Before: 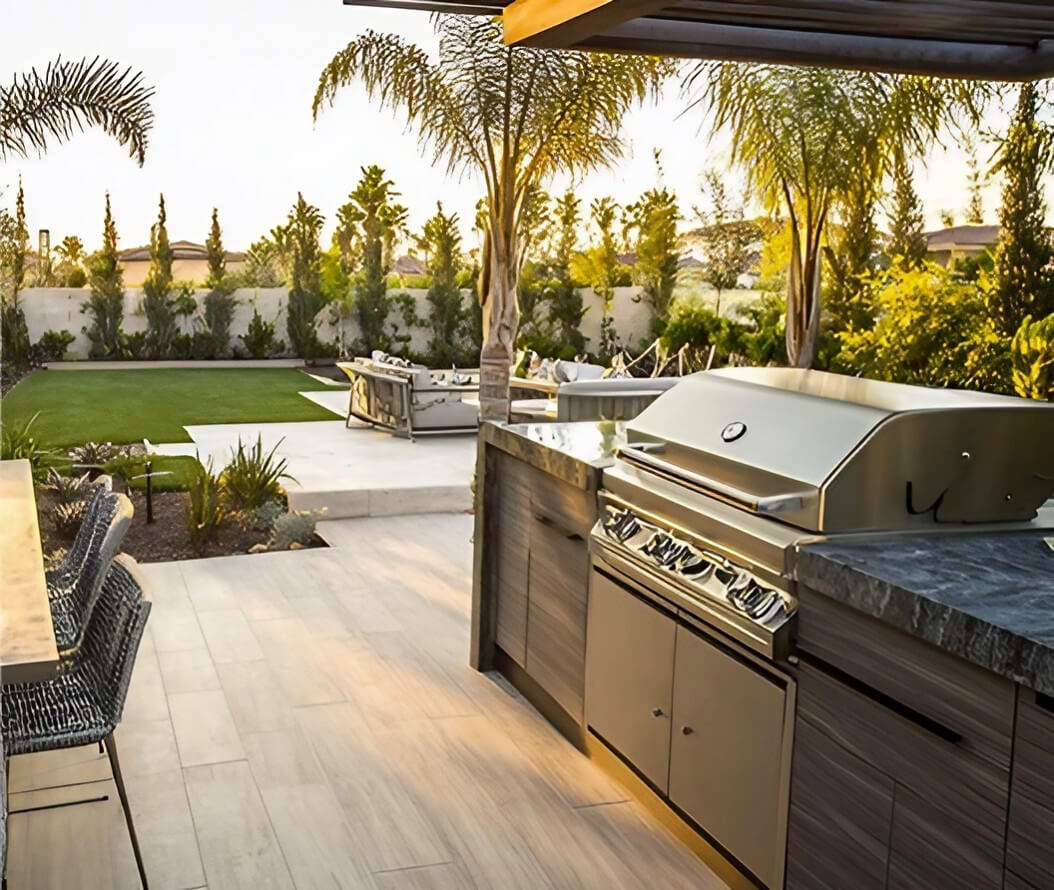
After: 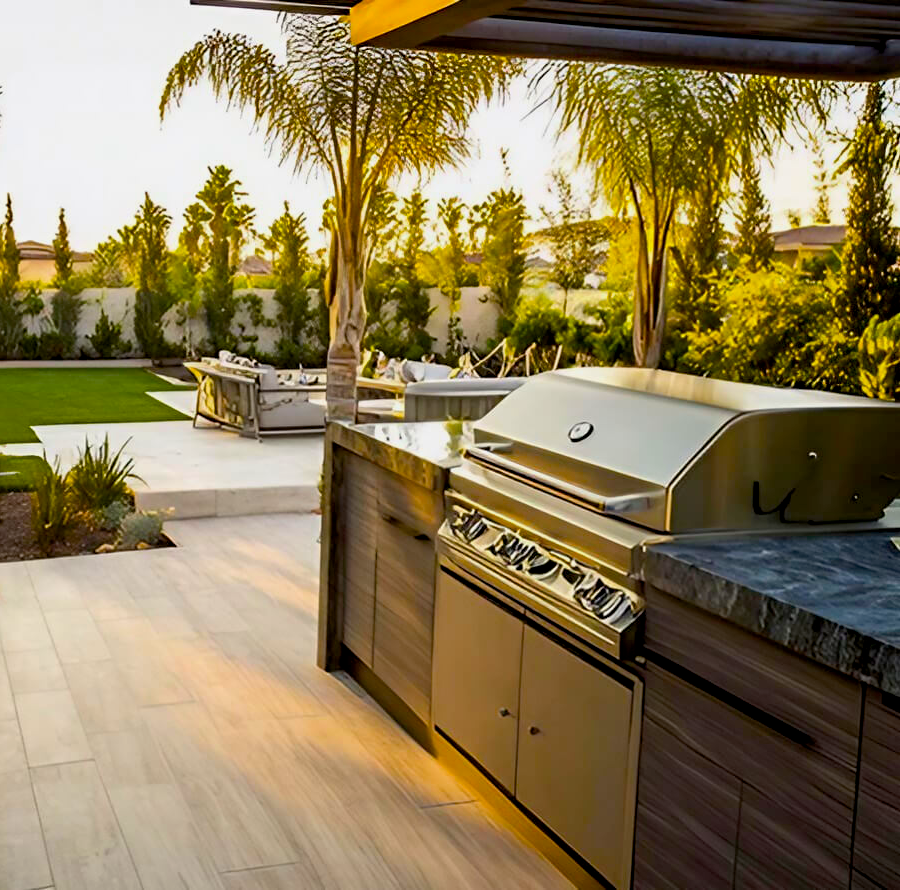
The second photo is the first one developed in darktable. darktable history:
crop and rotate: left 14.584%
color balance rgb: linear chroma grading › global chroma 15%, perceptual saturation grading › global saturation 30%
exposure: black level correction 0.009, exposure -0.159 EV, compensate highlight preservation false
